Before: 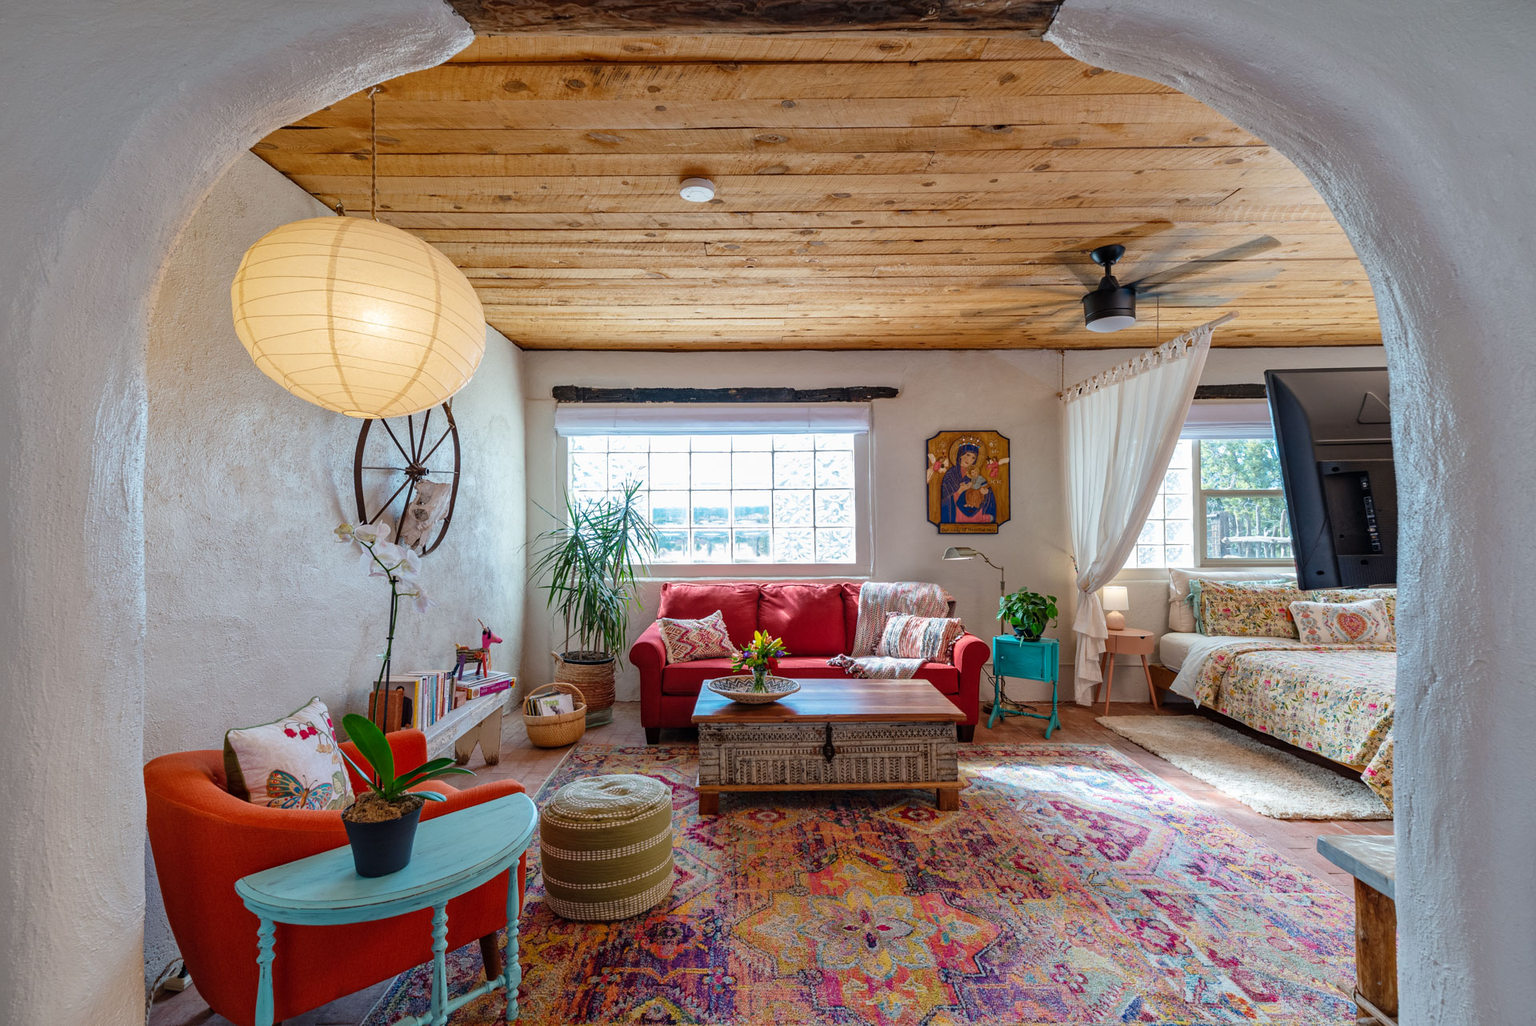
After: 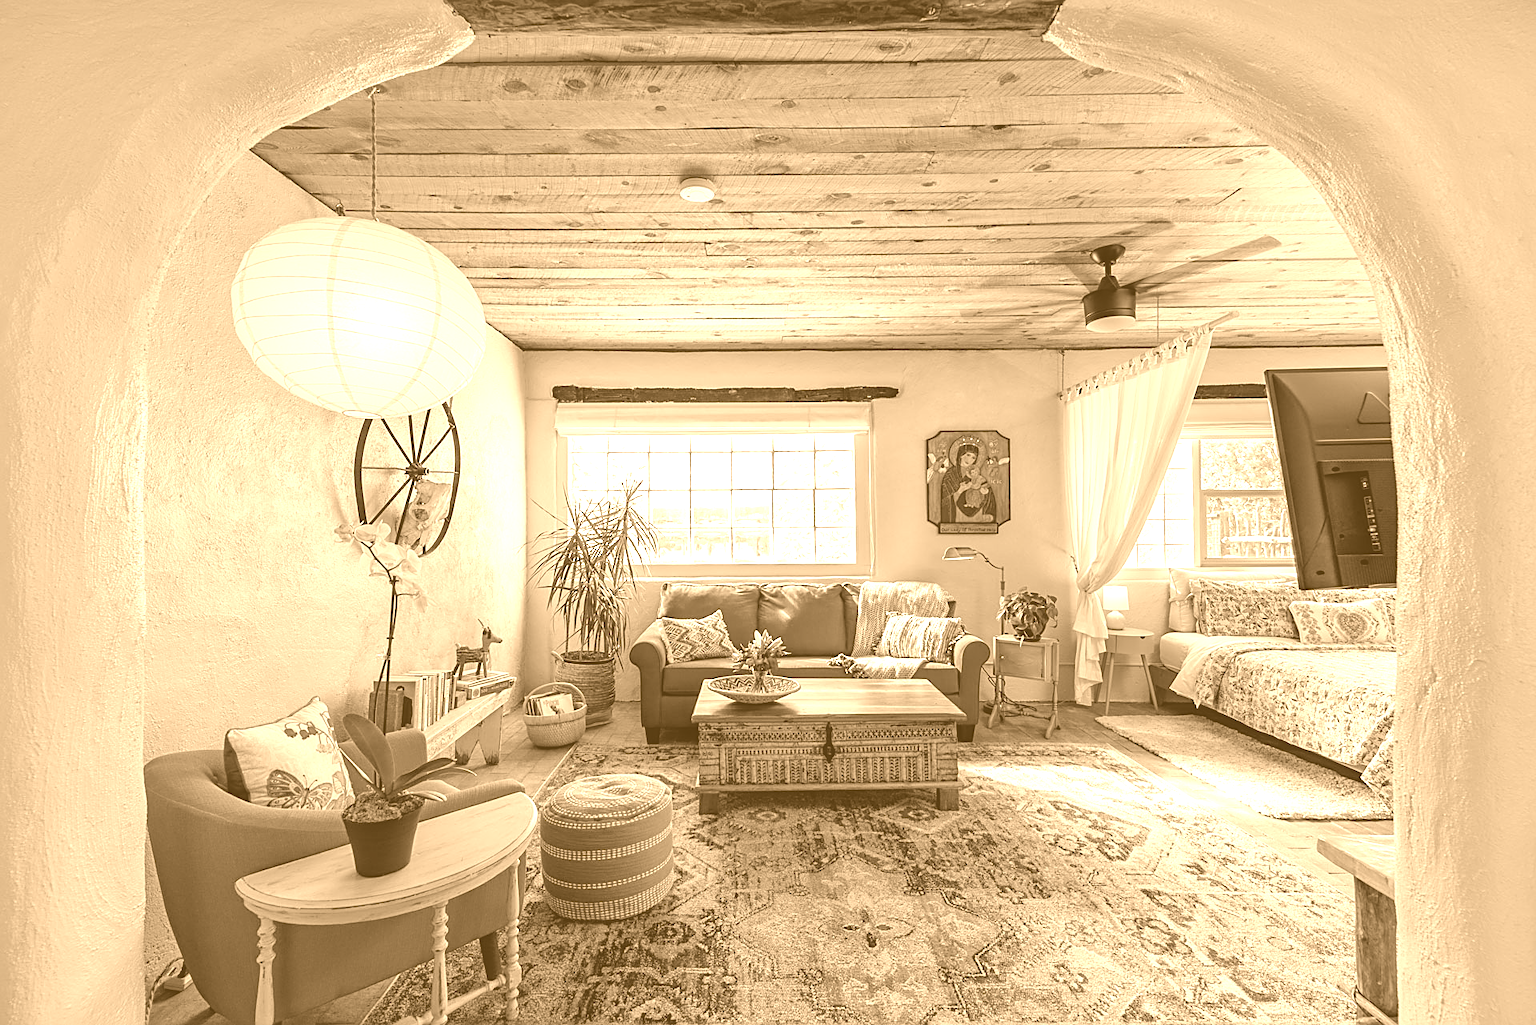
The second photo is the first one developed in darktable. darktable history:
sharpen: amount 0.6
colorize: hue 28.8°, source mix 100%
